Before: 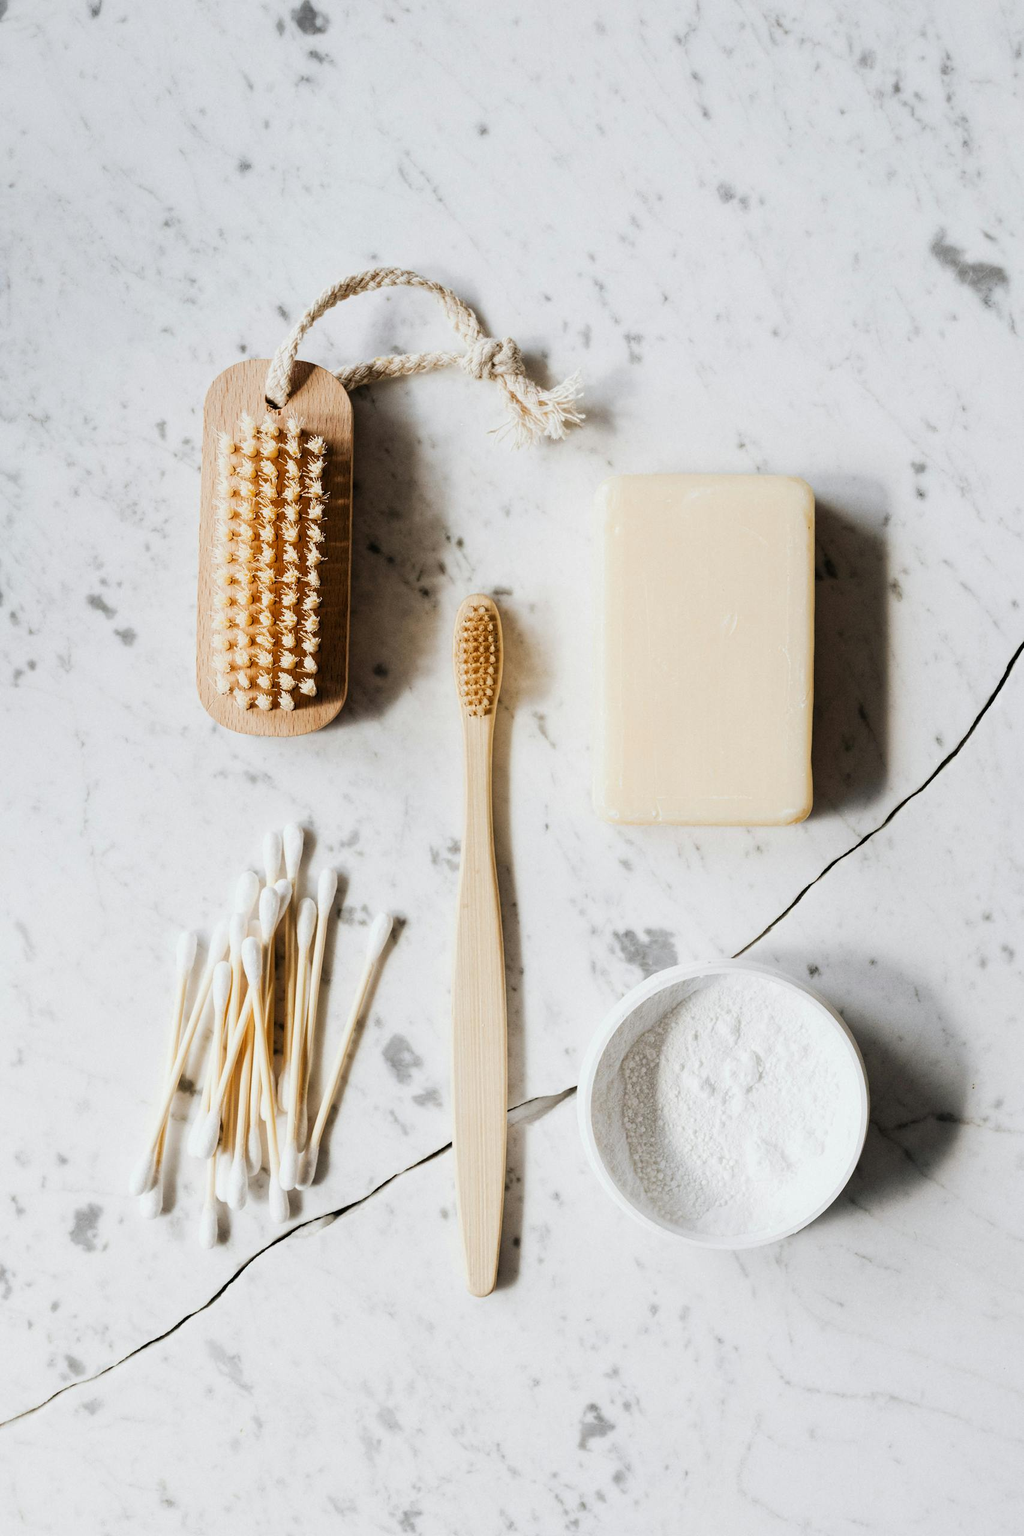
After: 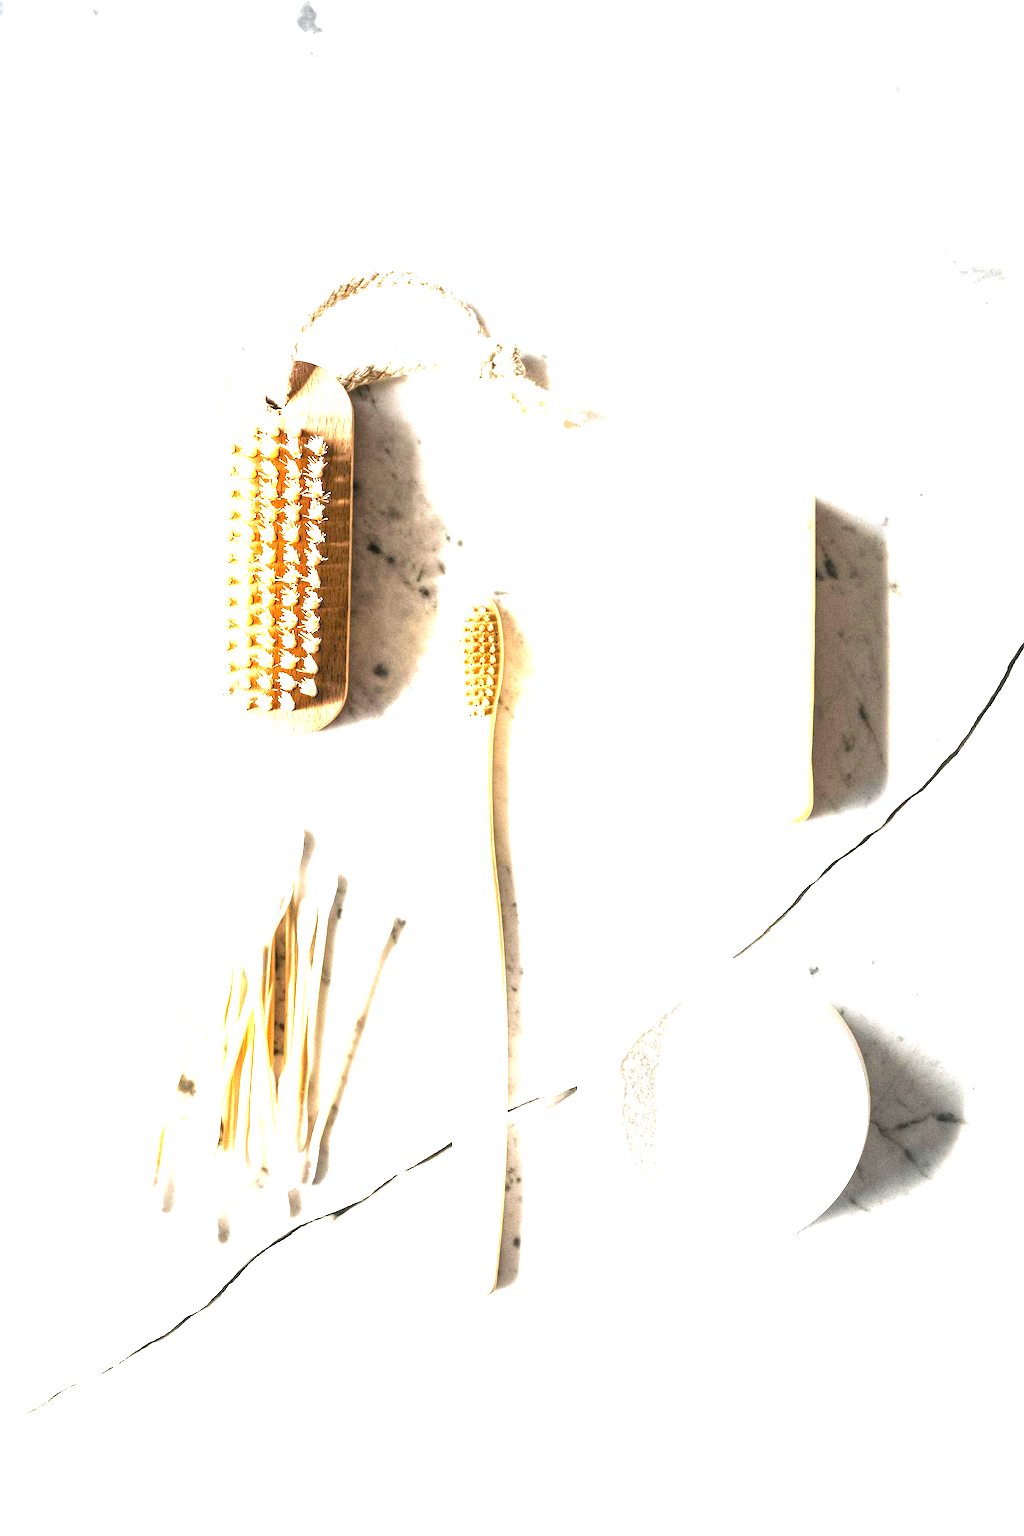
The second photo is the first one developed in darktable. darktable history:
local contrast: on, module defaults
exposure: black level correction 0.001, exposure 1.839 EV, compensate highlight preservation false
